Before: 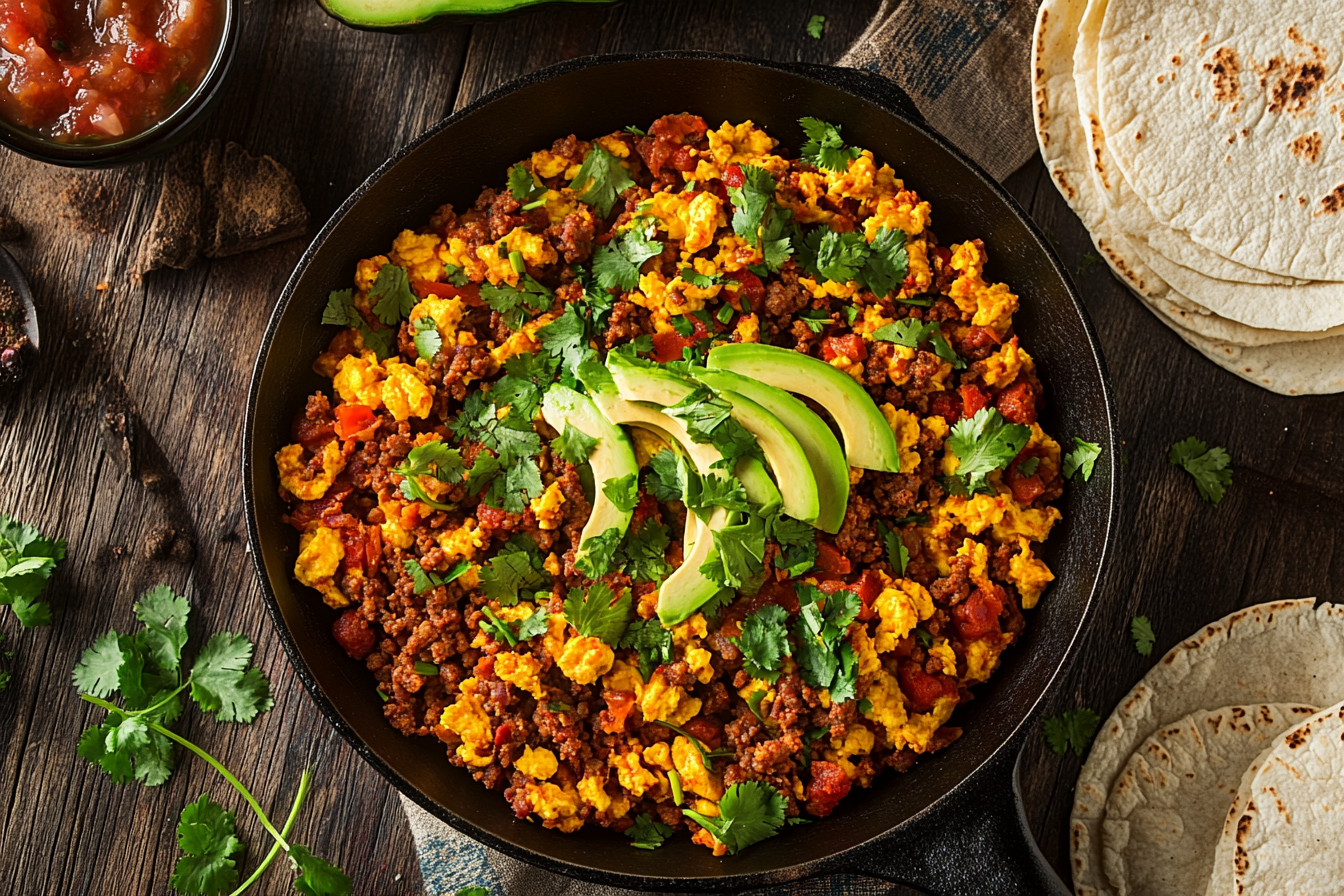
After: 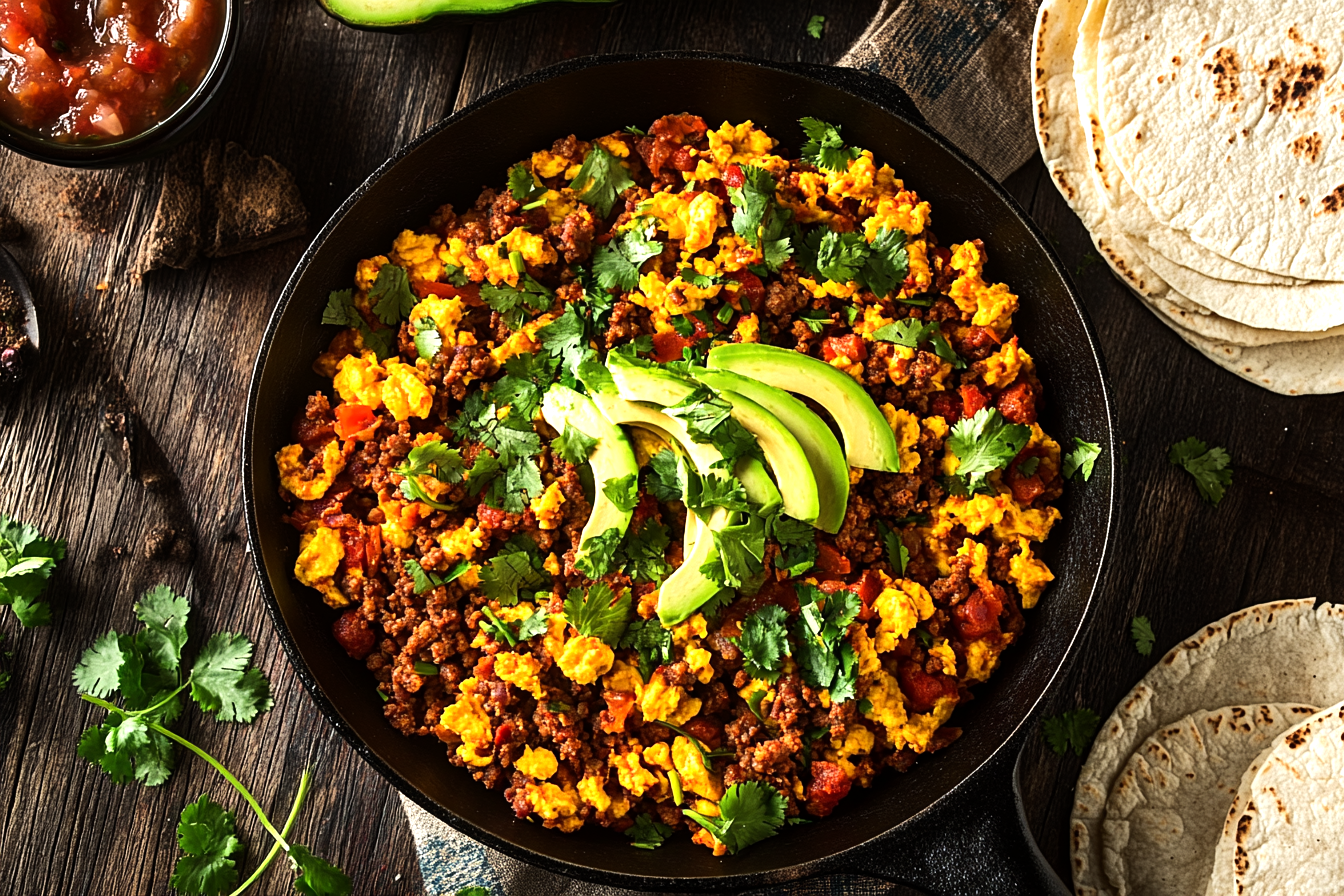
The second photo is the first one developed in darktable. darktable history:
tone equalizer: -8 EV -0.755 EV, -7 EV -0.721 EV, -6 EV -0.592 EV, -5 EV -0.41 EV, -3 EV 0.404 EV, -2 EV 0.6 EV, -1 EV 0.685 EV, +0 EV 0.725 EV, edges refinement/feathering 500, mask exposure compensation -1.57 EV, preserve details no
